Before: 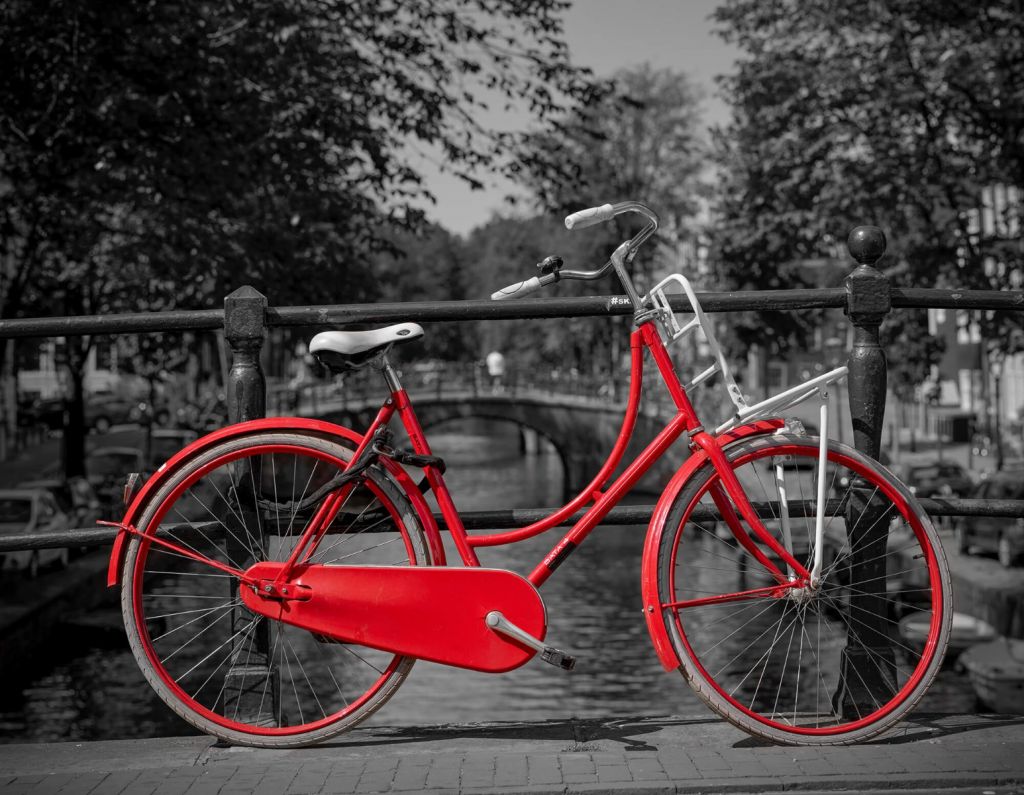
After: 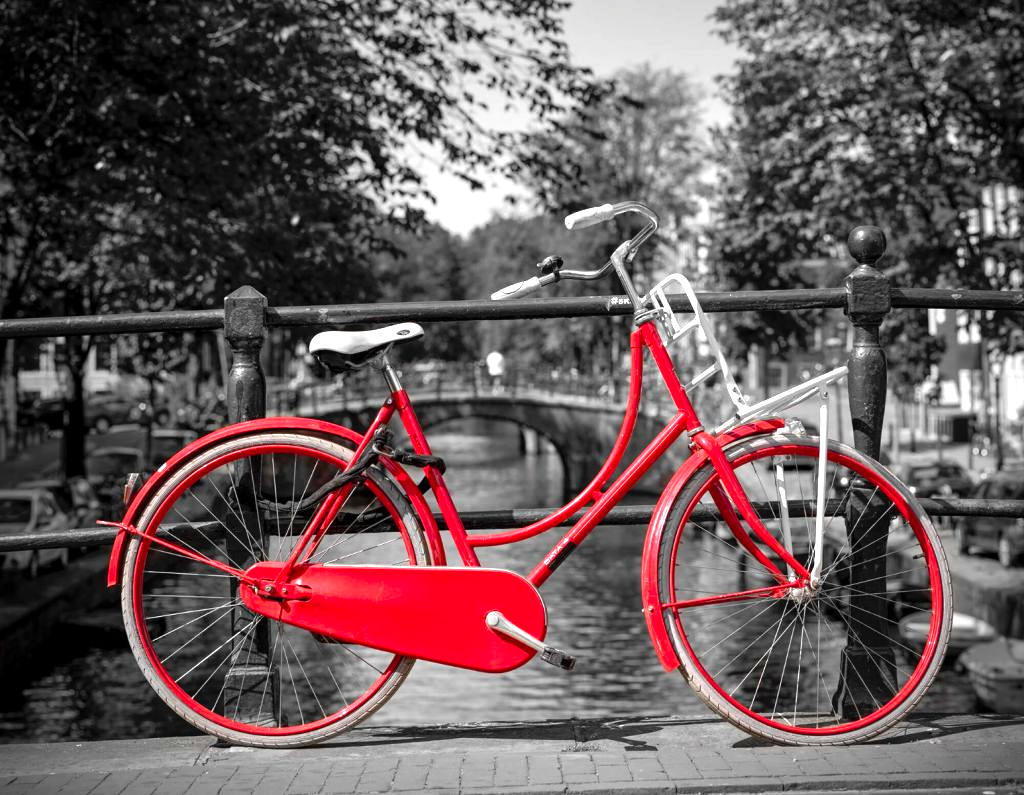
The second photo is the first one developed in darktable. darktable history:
color correction: highlights b* 0.006, saturation 0.988
levels: gray 50.89%, levels [0, 0.352, 0.703]
